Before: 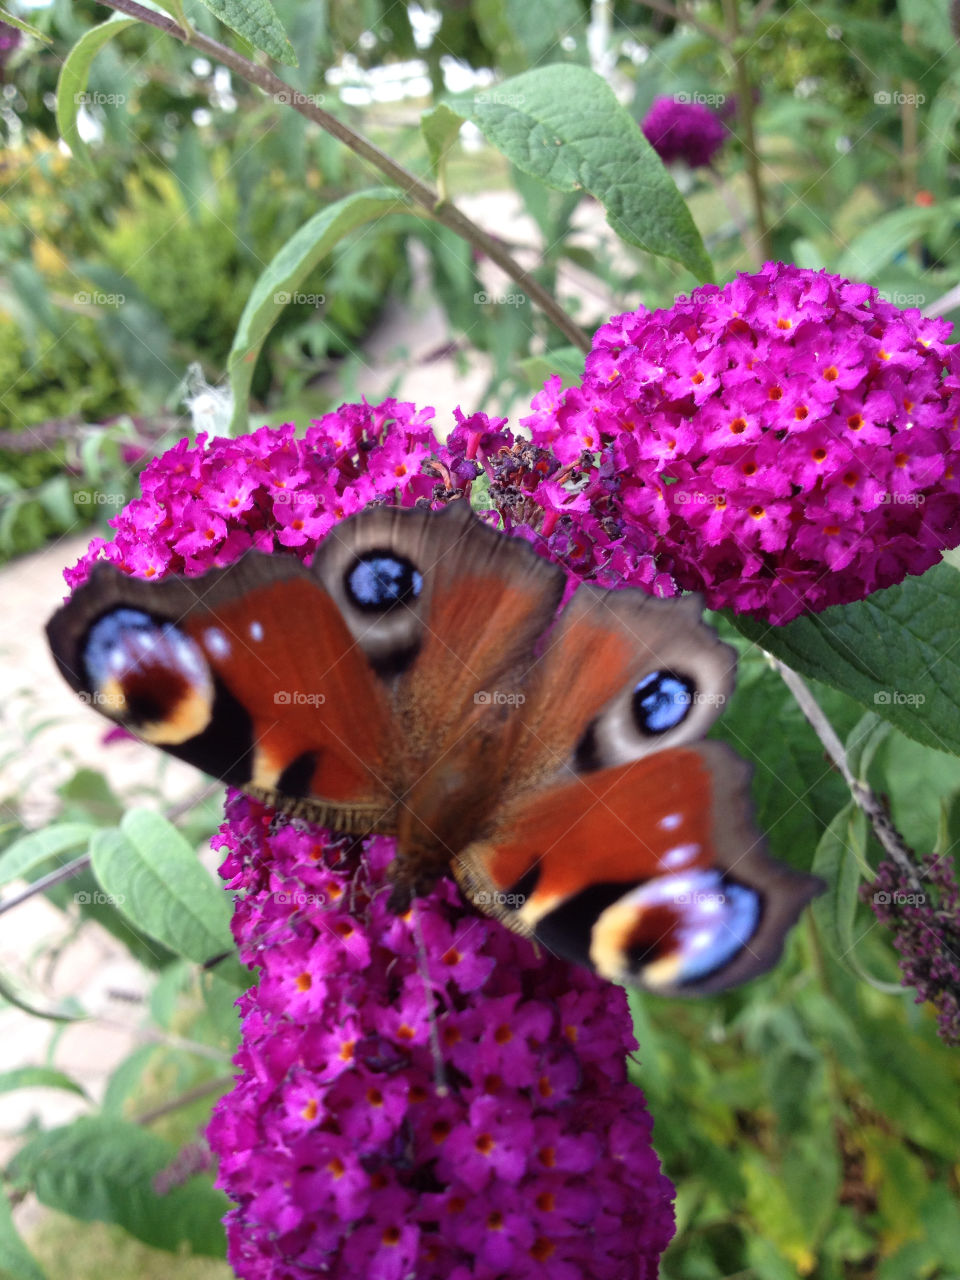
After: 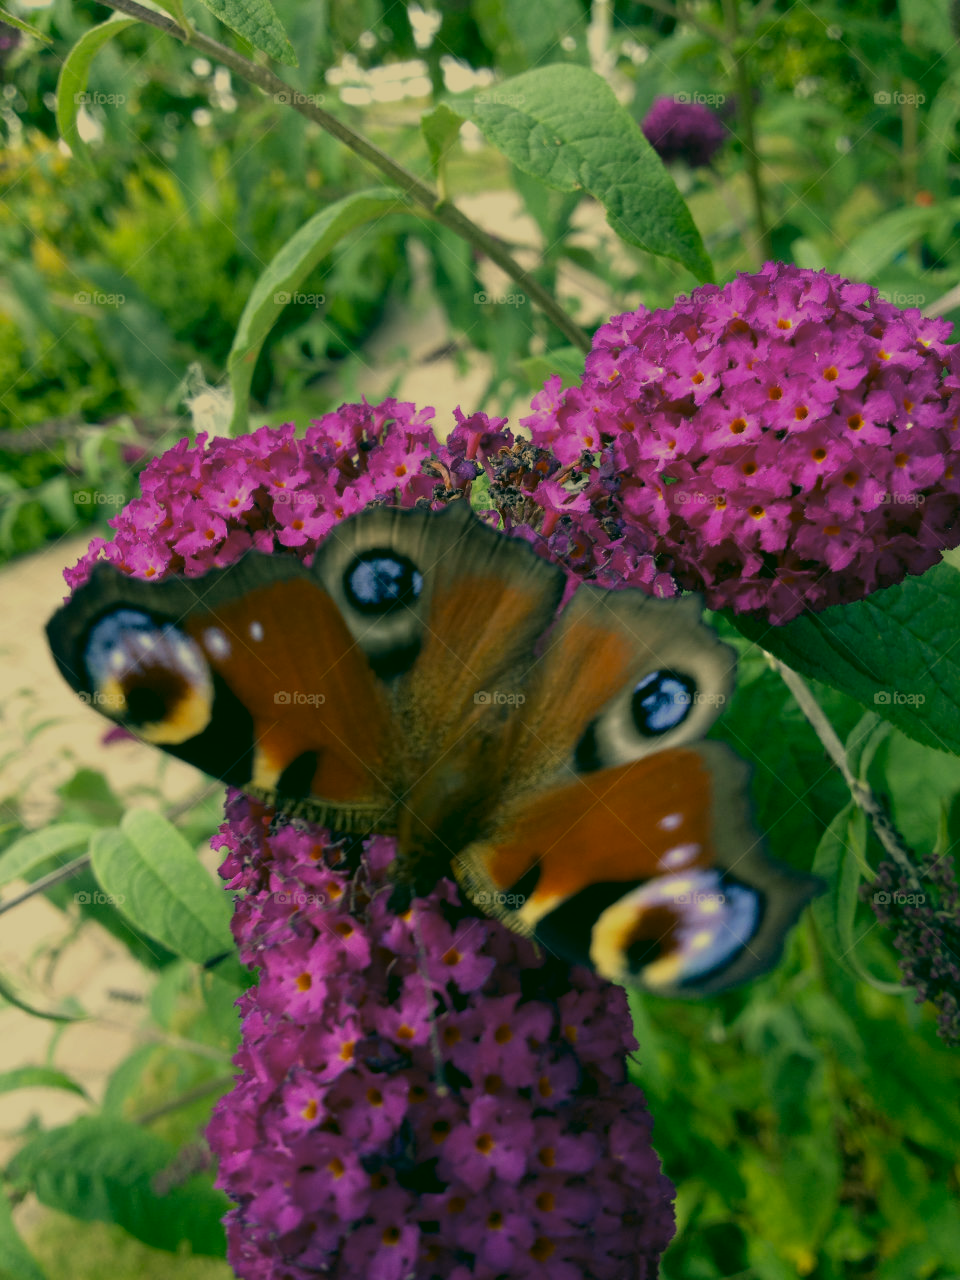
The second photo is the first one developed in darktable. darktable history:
color correction: highlights a* 5.64, highlights b* 33.48, shadows a* -25.73, shadows b* 4.02
exposure: black level correction 0, exposure -0.817 EV, compensate highlight preservation false
